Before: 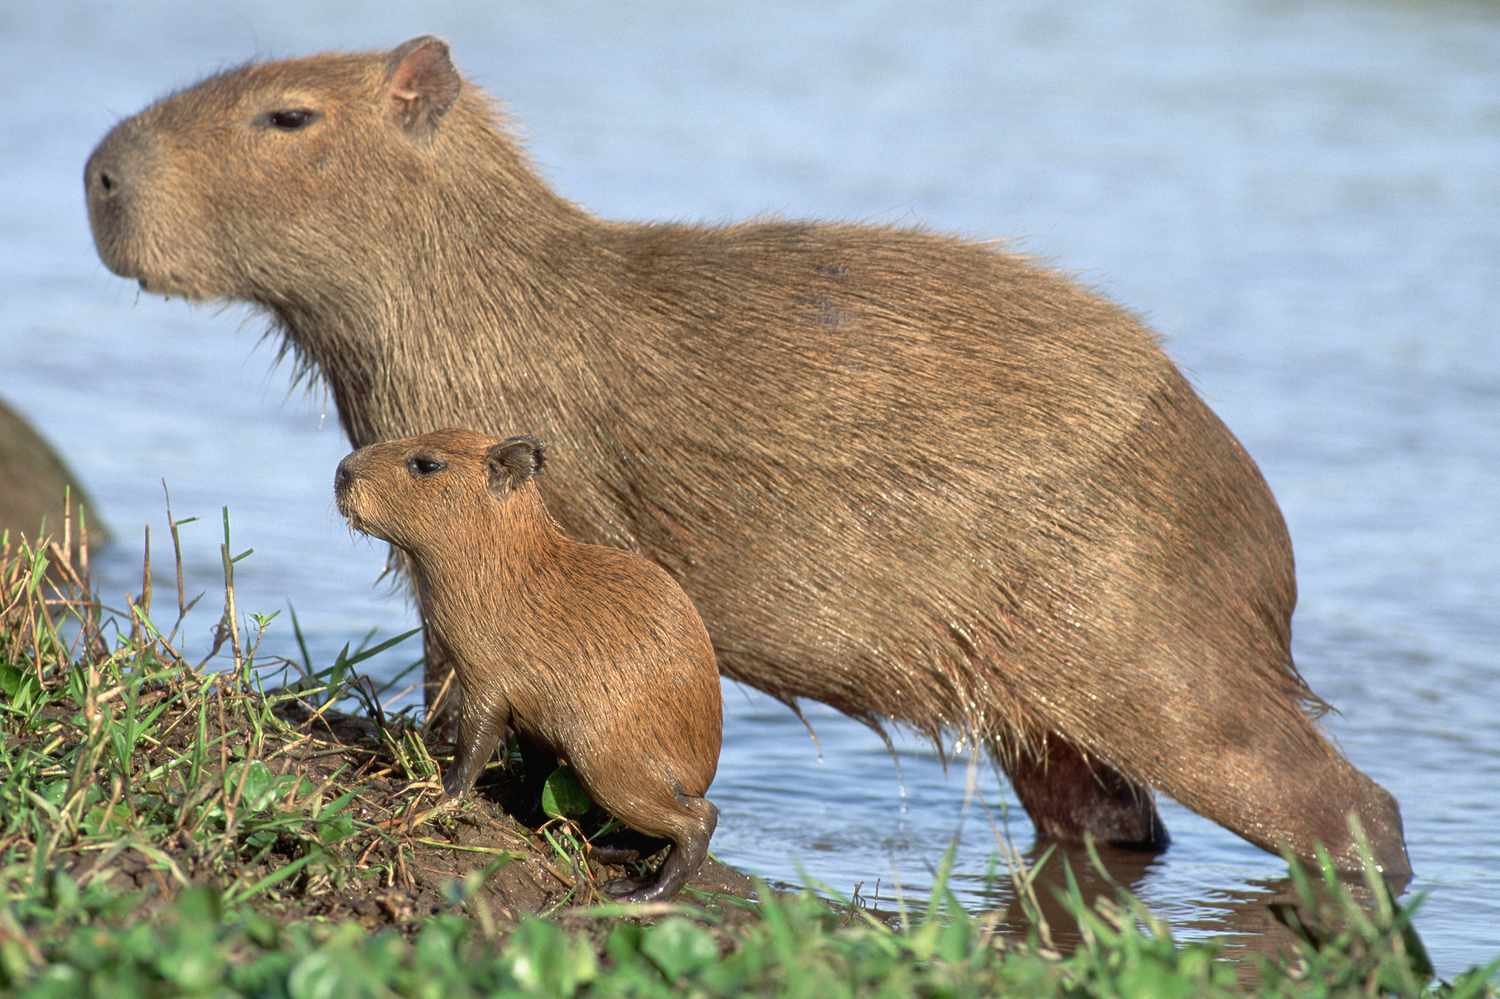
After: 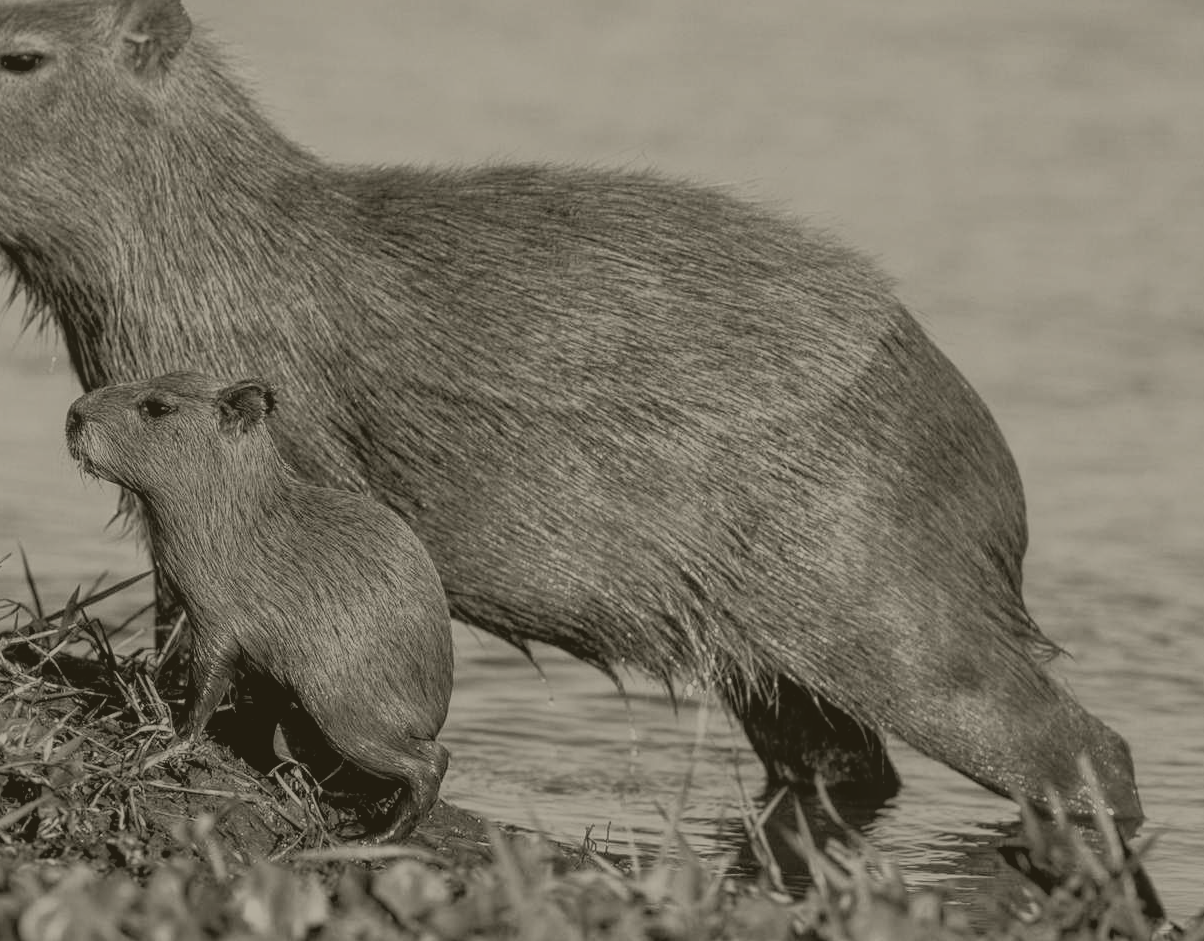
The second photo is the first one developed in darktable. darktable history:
crop and rotate: left 17.959%, top 5.771%, right 1.742%
filmic rgb: black relative exposure -3.64 EV, white relative exposure 2.44 EV, hardness 3.29
local contrast: on, module defaults
colorize: hue 41.44°, saturation 22%, source mix 60%, lightness 10.61%
velvia: on, module defaults
